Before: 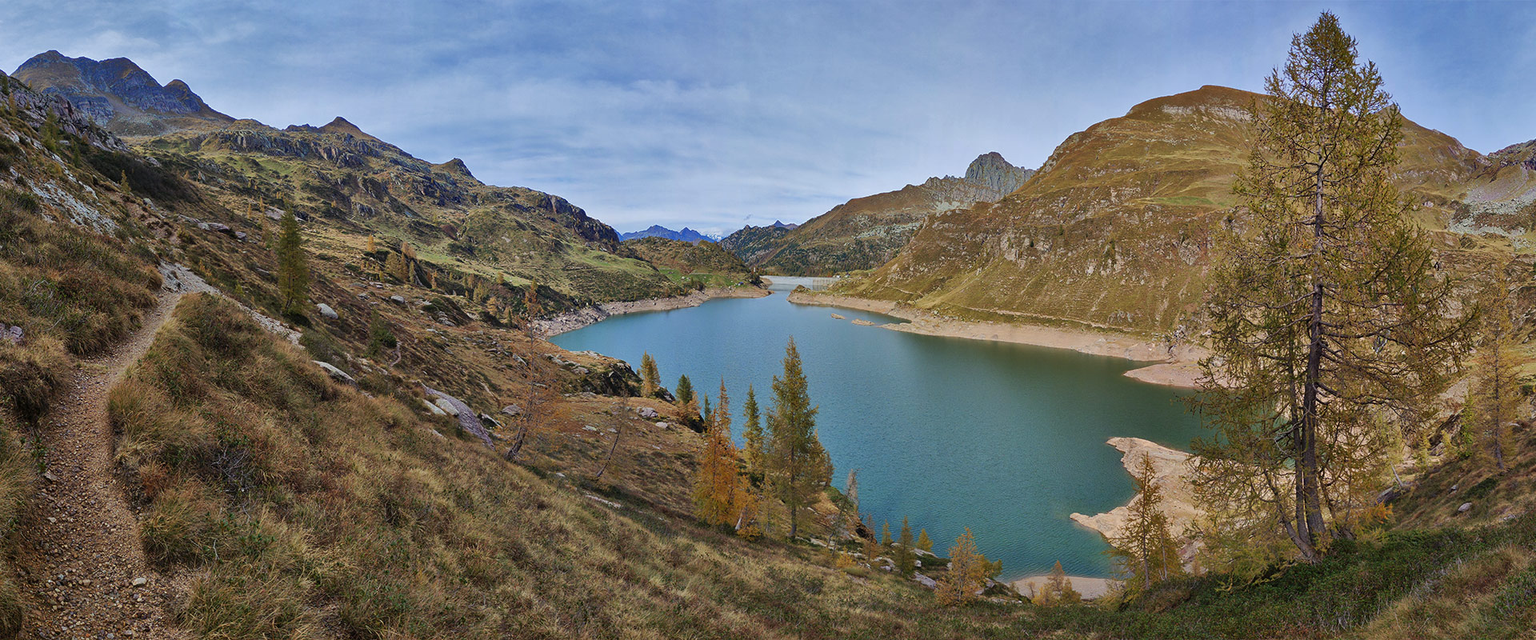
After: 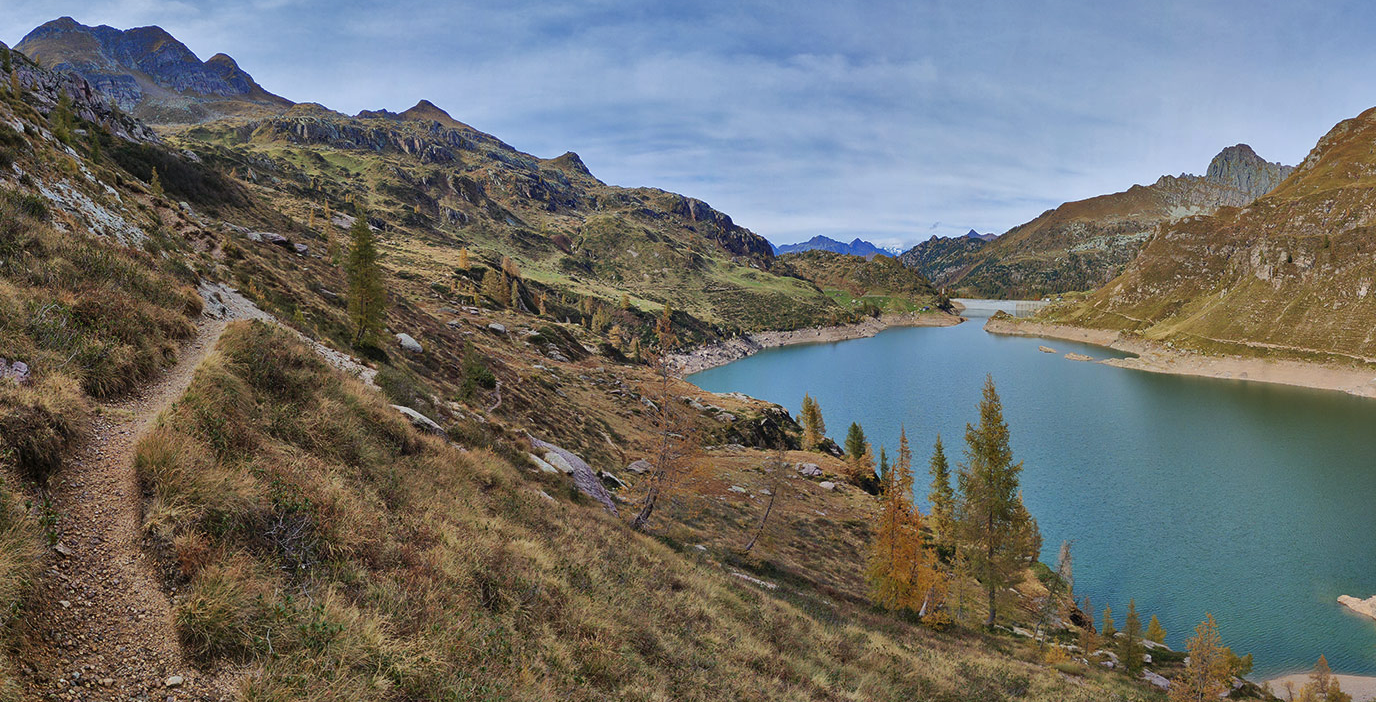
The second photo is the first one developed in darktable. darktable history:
shadows and highlights: soften with gaussian
crop: top 5.803%, right 27.864%, bottom 5.804%
